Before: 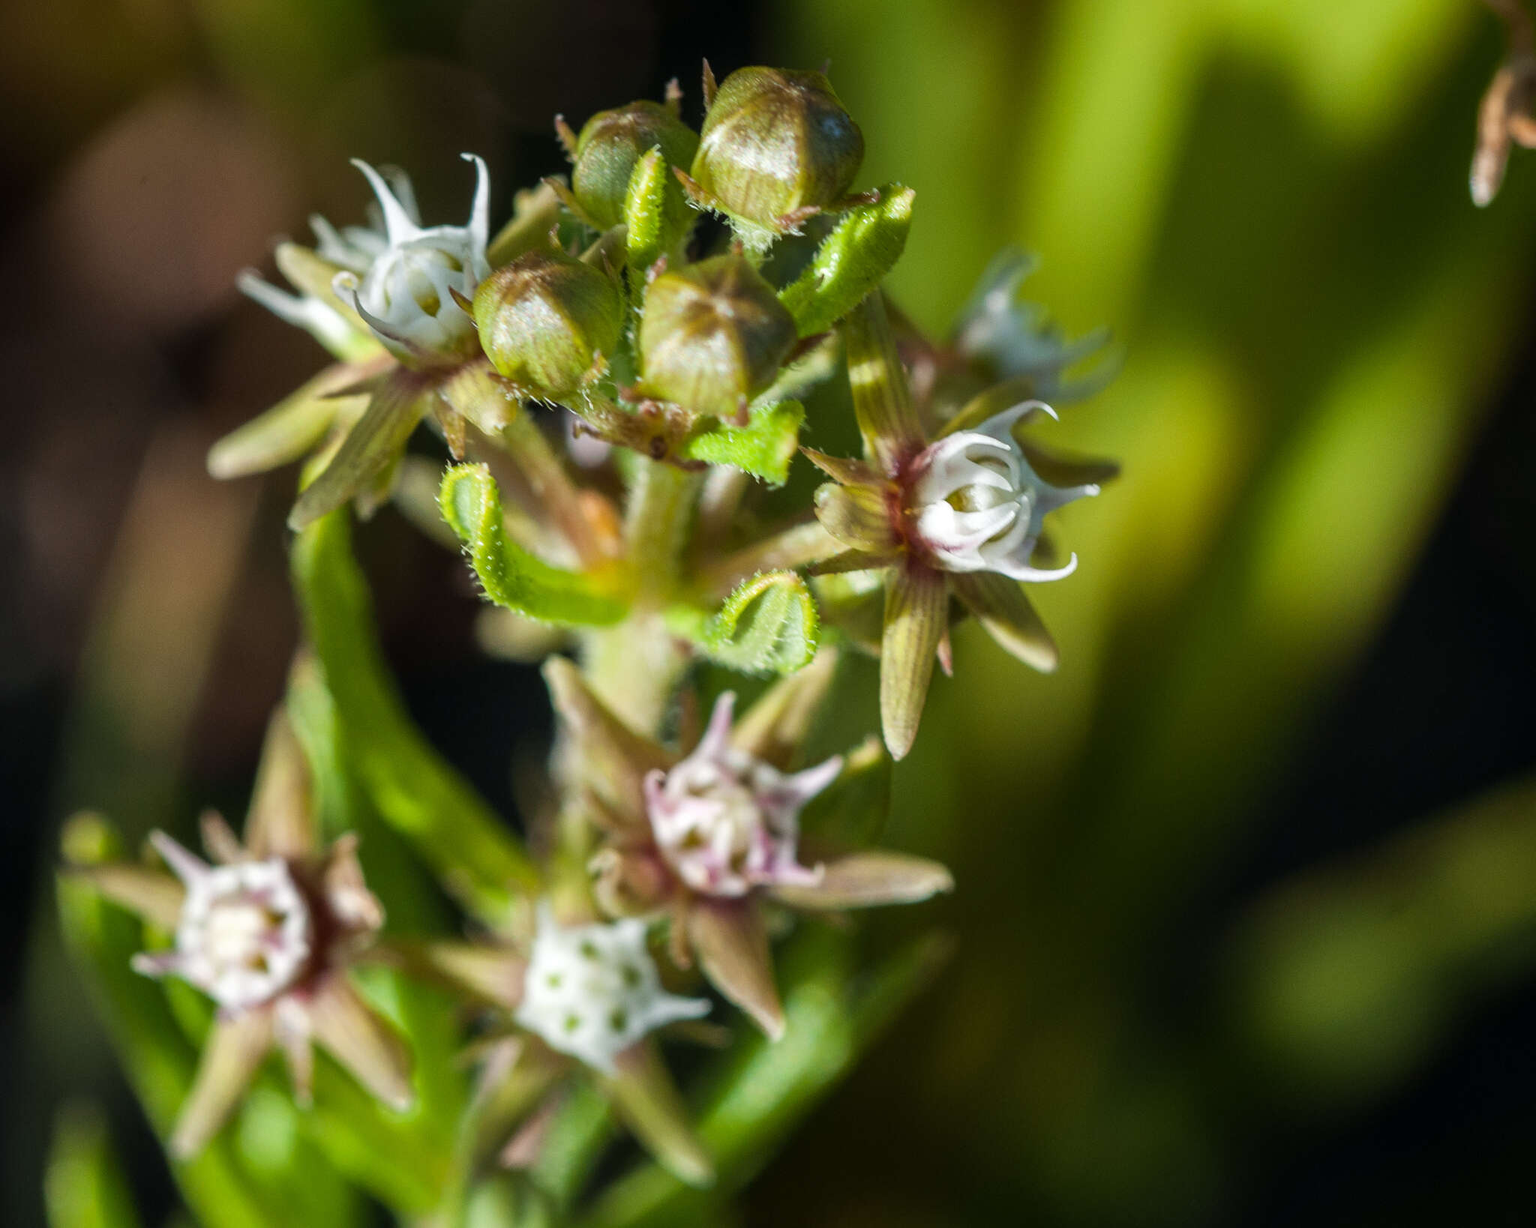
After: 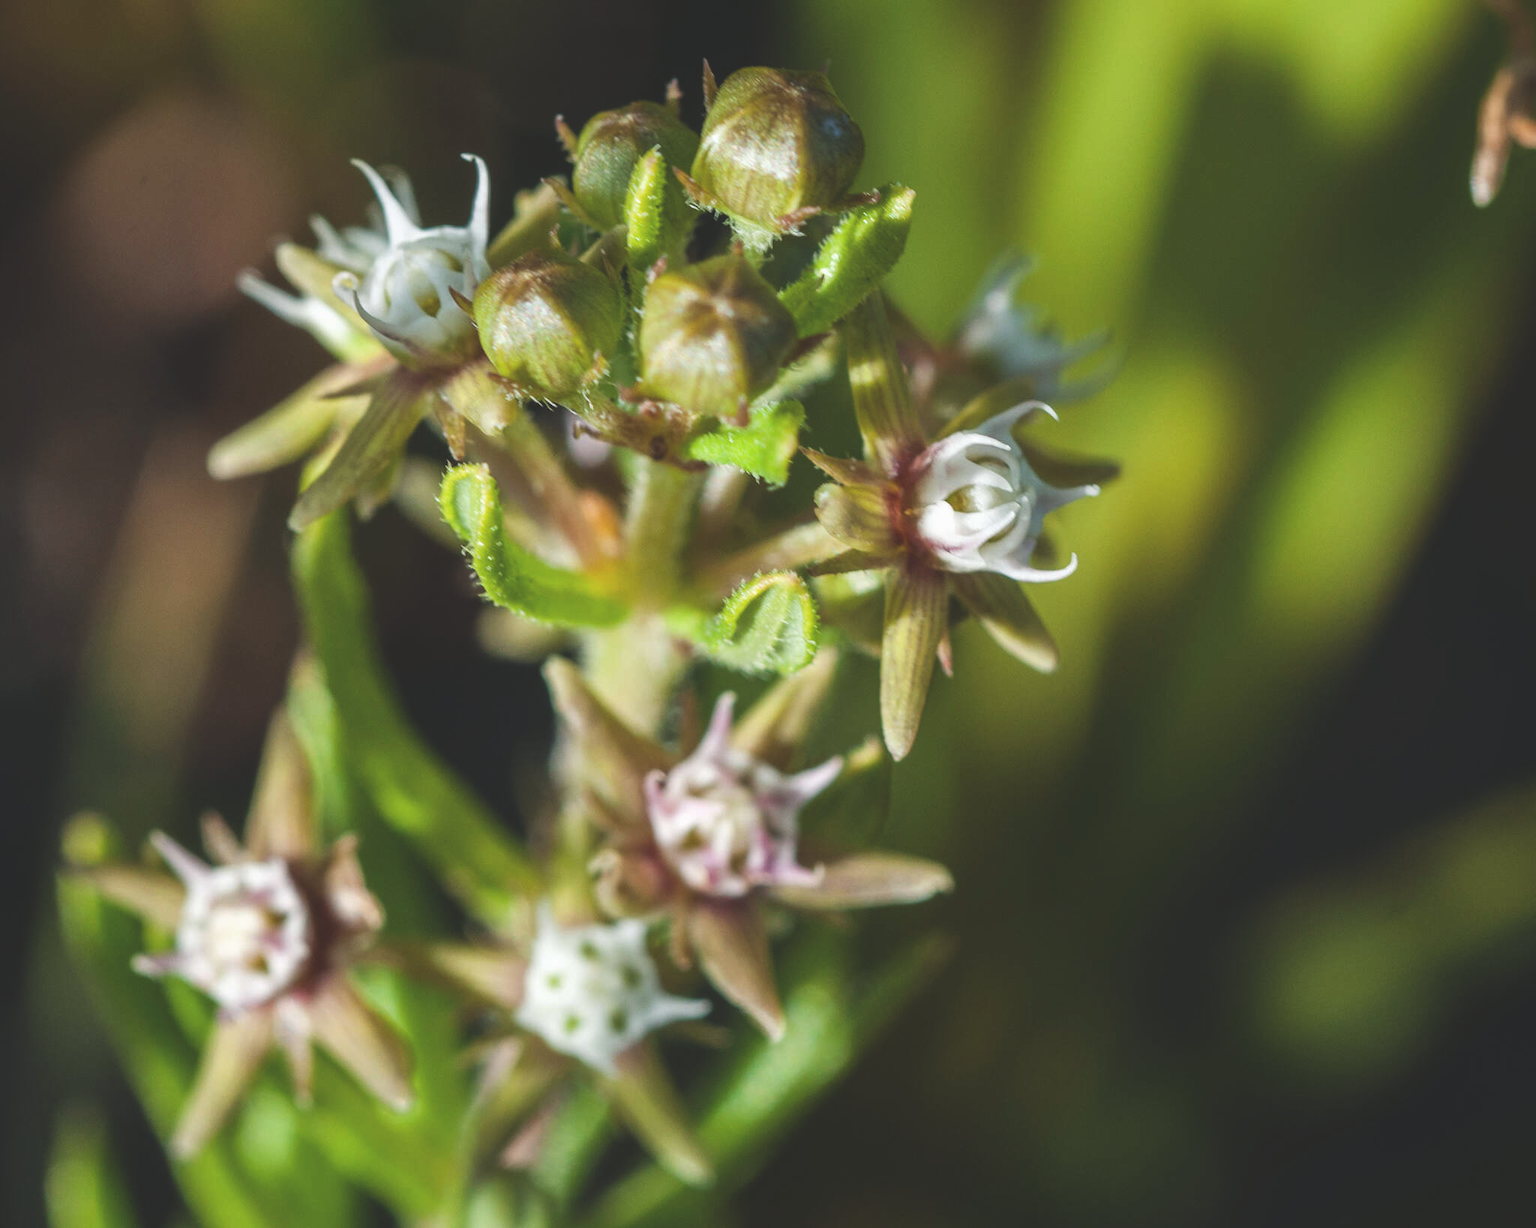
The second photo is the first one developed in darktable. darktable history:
exposure: black level correction -0.021, exposure -0.036 EV, compensate highlight preservation false
